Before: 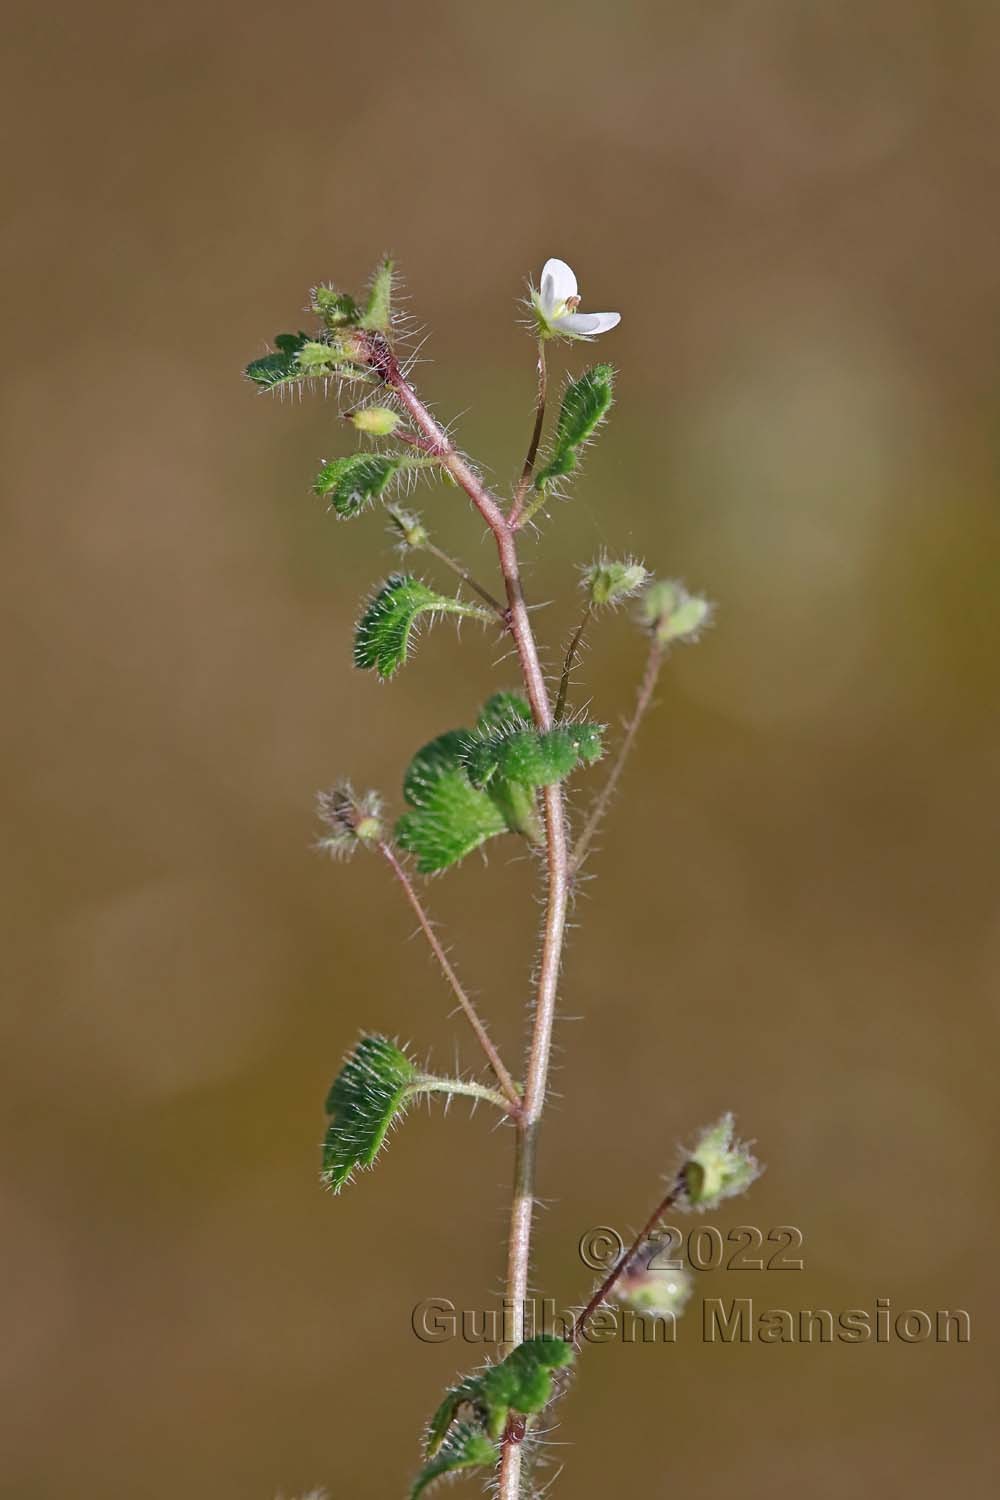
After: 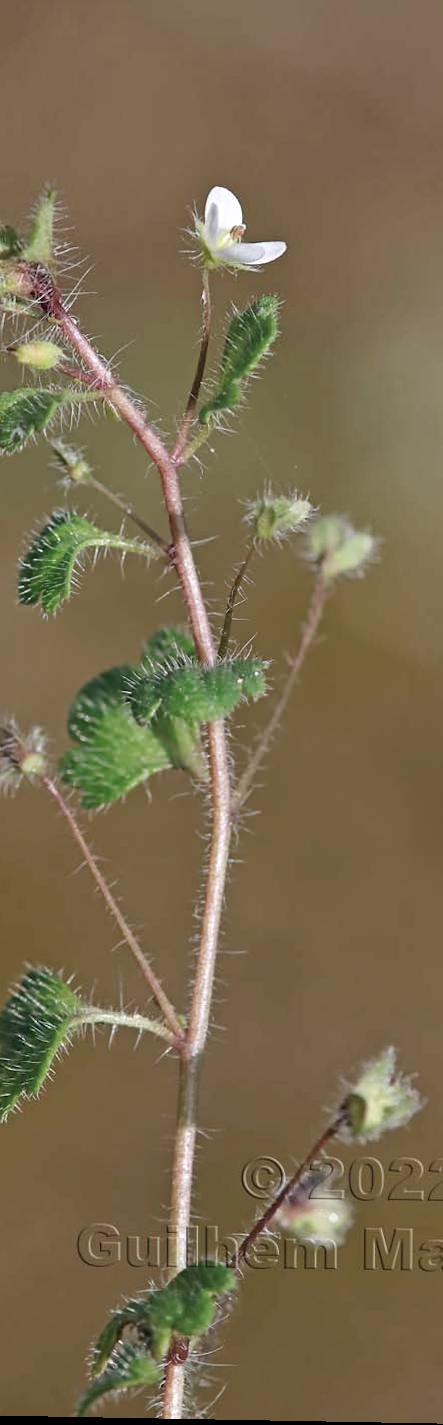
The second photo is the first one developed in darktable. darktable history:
rotate and perspective: lens shift (vertical) 0.048, lens shift (horizontal) -0.024, automatic cropping off
crop: left 33.452%, top 6.025%, right 23.155%
exposure: exposure 0.127 EV, compensate highlight preservation false
color zones: curves: ch0 [(0, 0.5) (0.143, 0.5) (0.286, 0.5) (0.429, 0.504) (0.571, 0.5) (0.714, 0.509) (0.857, 0.5) (1, 0.5)]; ch1 [(0, 0.425) (0.143, 0.425) (0.286, 0.375) (0.429, 0.405) (0.571, 0.5) (0.714, 0.47) (0.857, 0.425) (1, 0.435)]; ch2 [(0, 0.5) (0.143, 0.5) (0.286, 0.5) (0.429, 0.517) (0.571, 0.5) (0.714, 0.51) (0.857, 0.5) (1, 0.5)]
